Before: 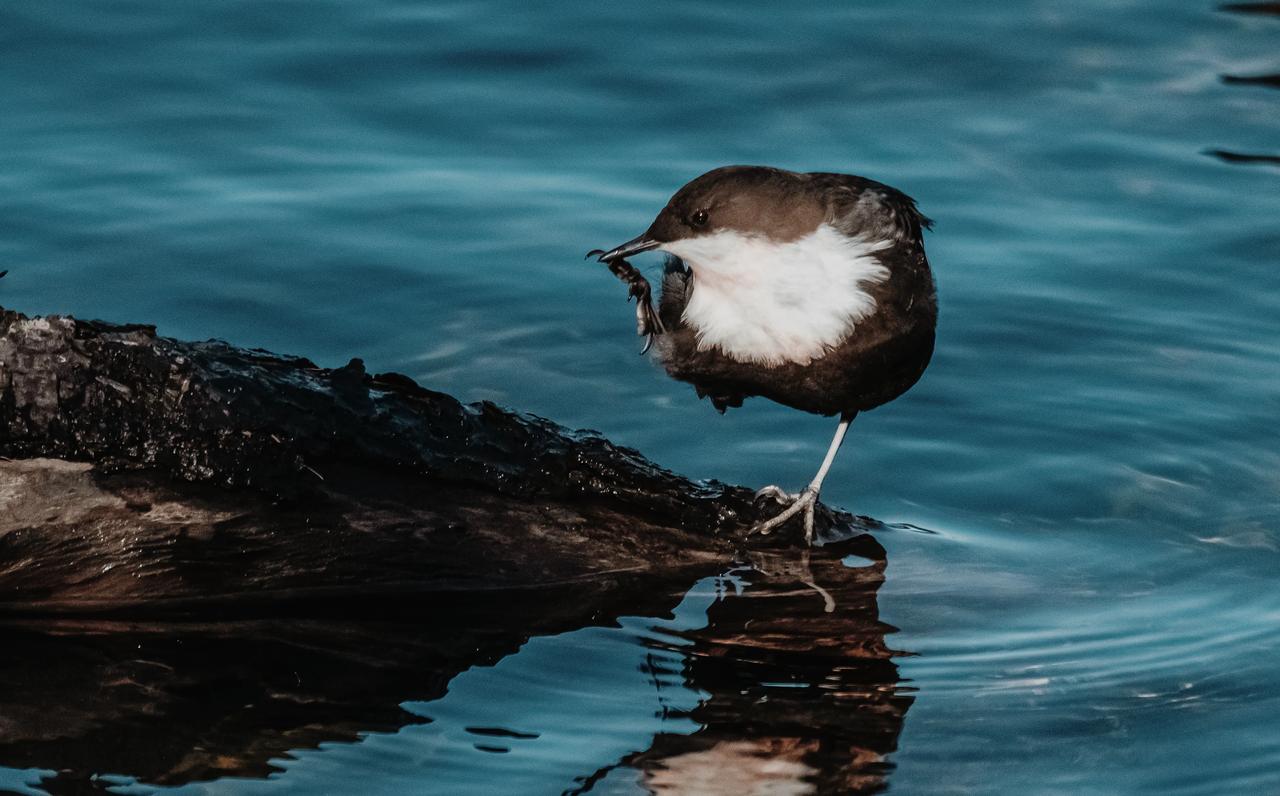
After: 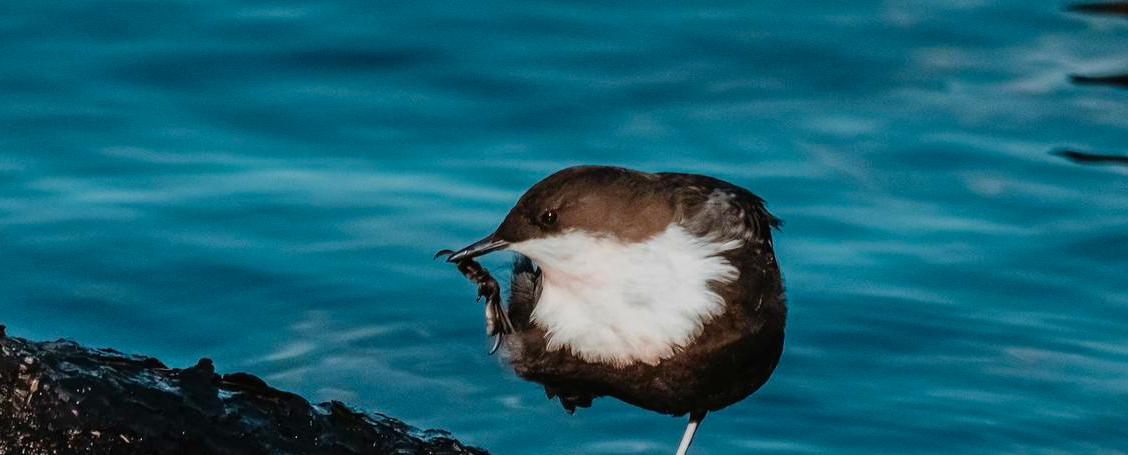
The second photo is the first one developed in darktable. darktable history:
color correction: saturation 1.34
crop and rotate: left 11.812%, bottom 42.776%
shadows and highlights: white point adjustment -3.64, highlights -63.34, highlights color adjustment 42%, soften with gaussian
